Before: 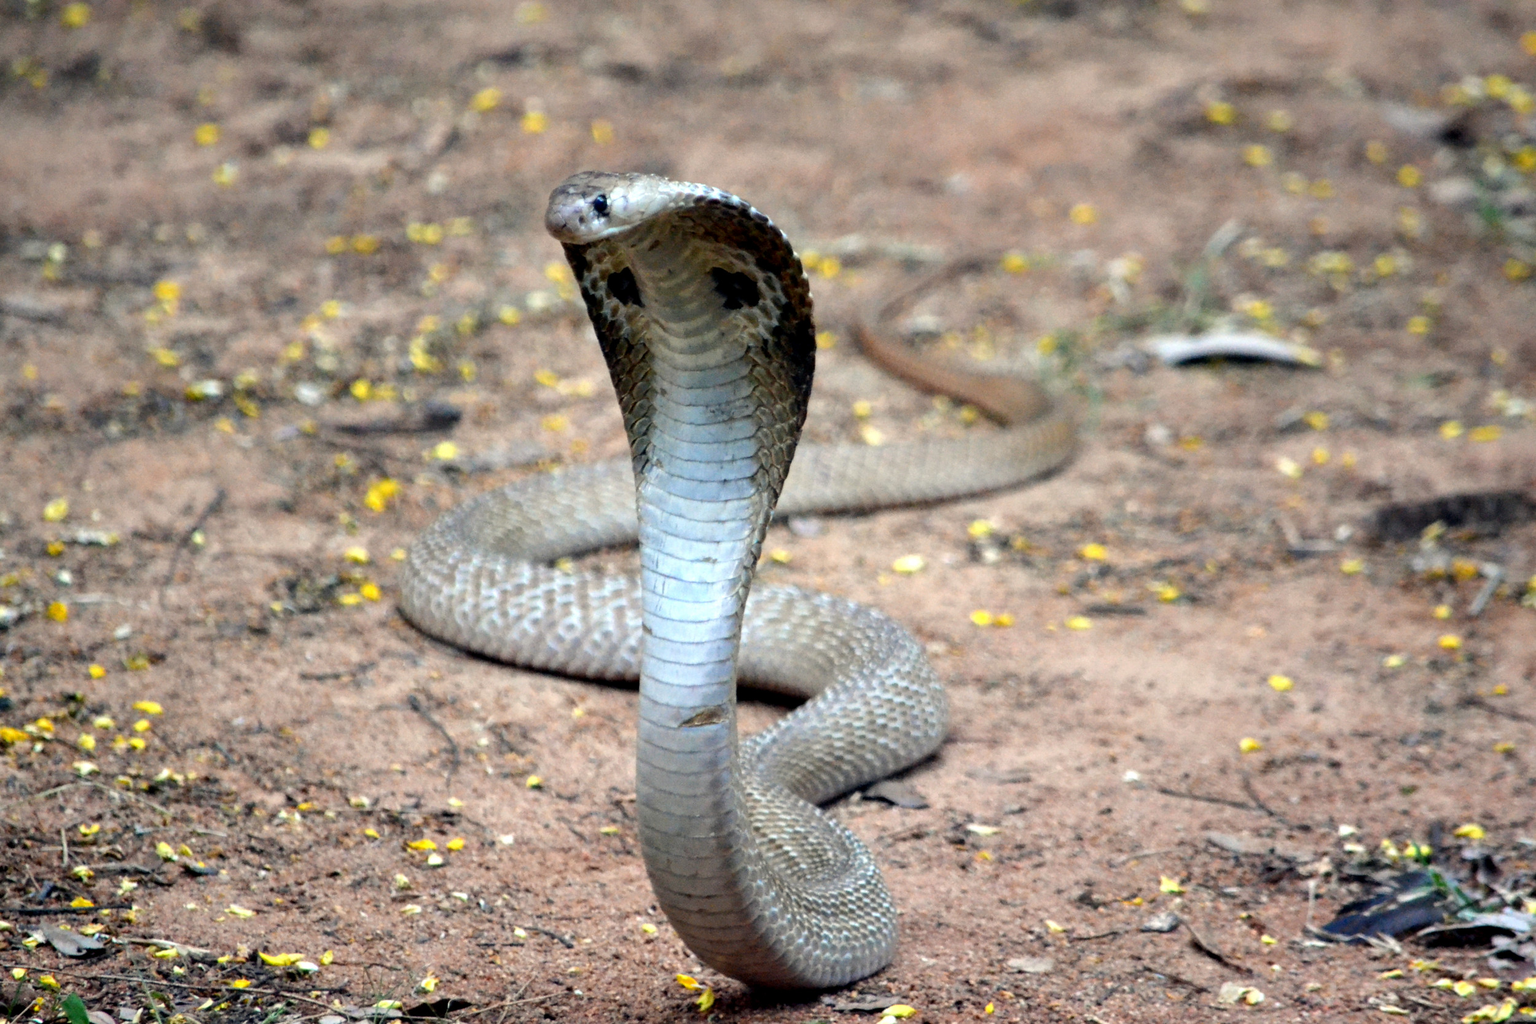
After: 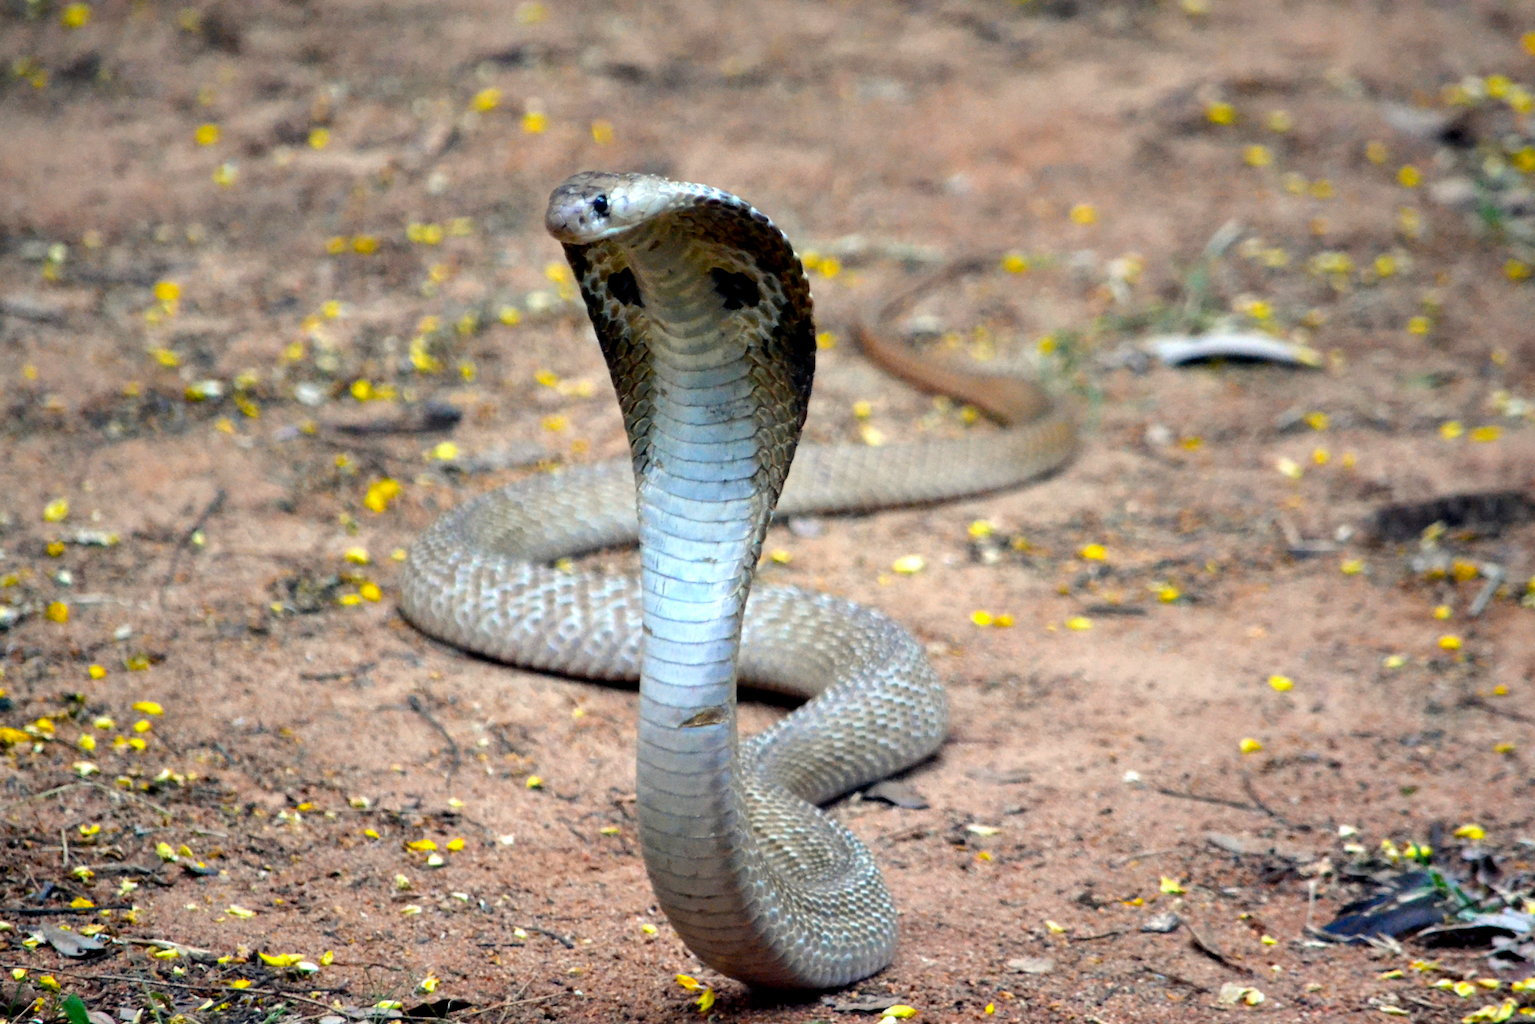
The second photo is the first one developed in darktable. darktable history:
color balance rgb: perceptual saturation grading › global saturation 30.114%
